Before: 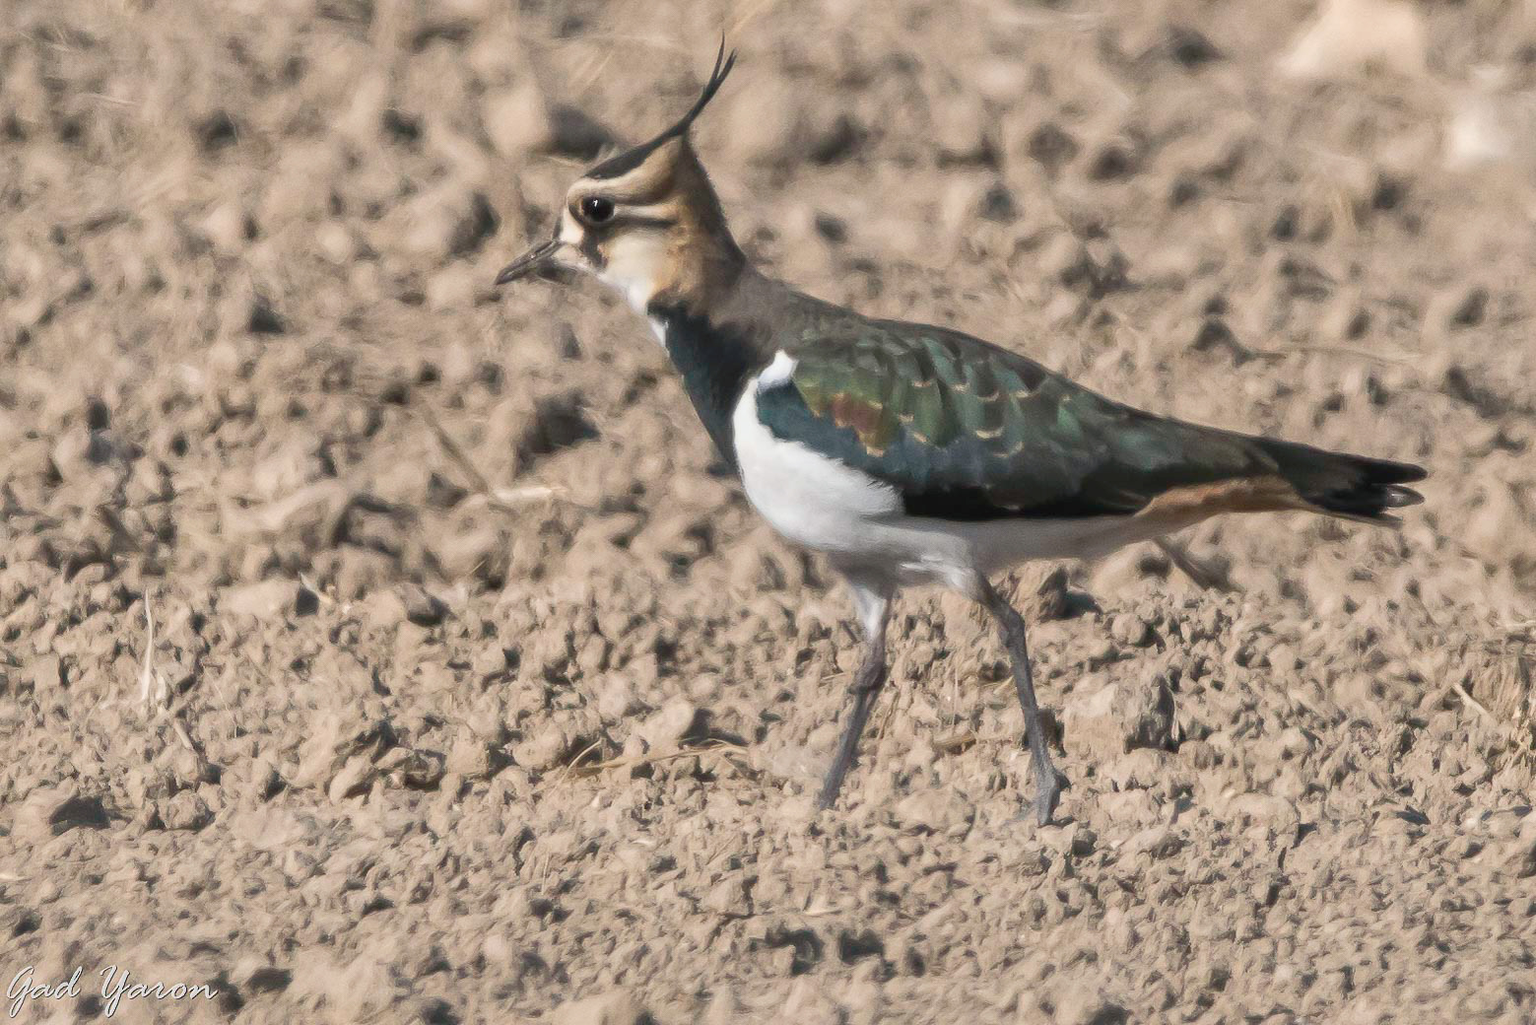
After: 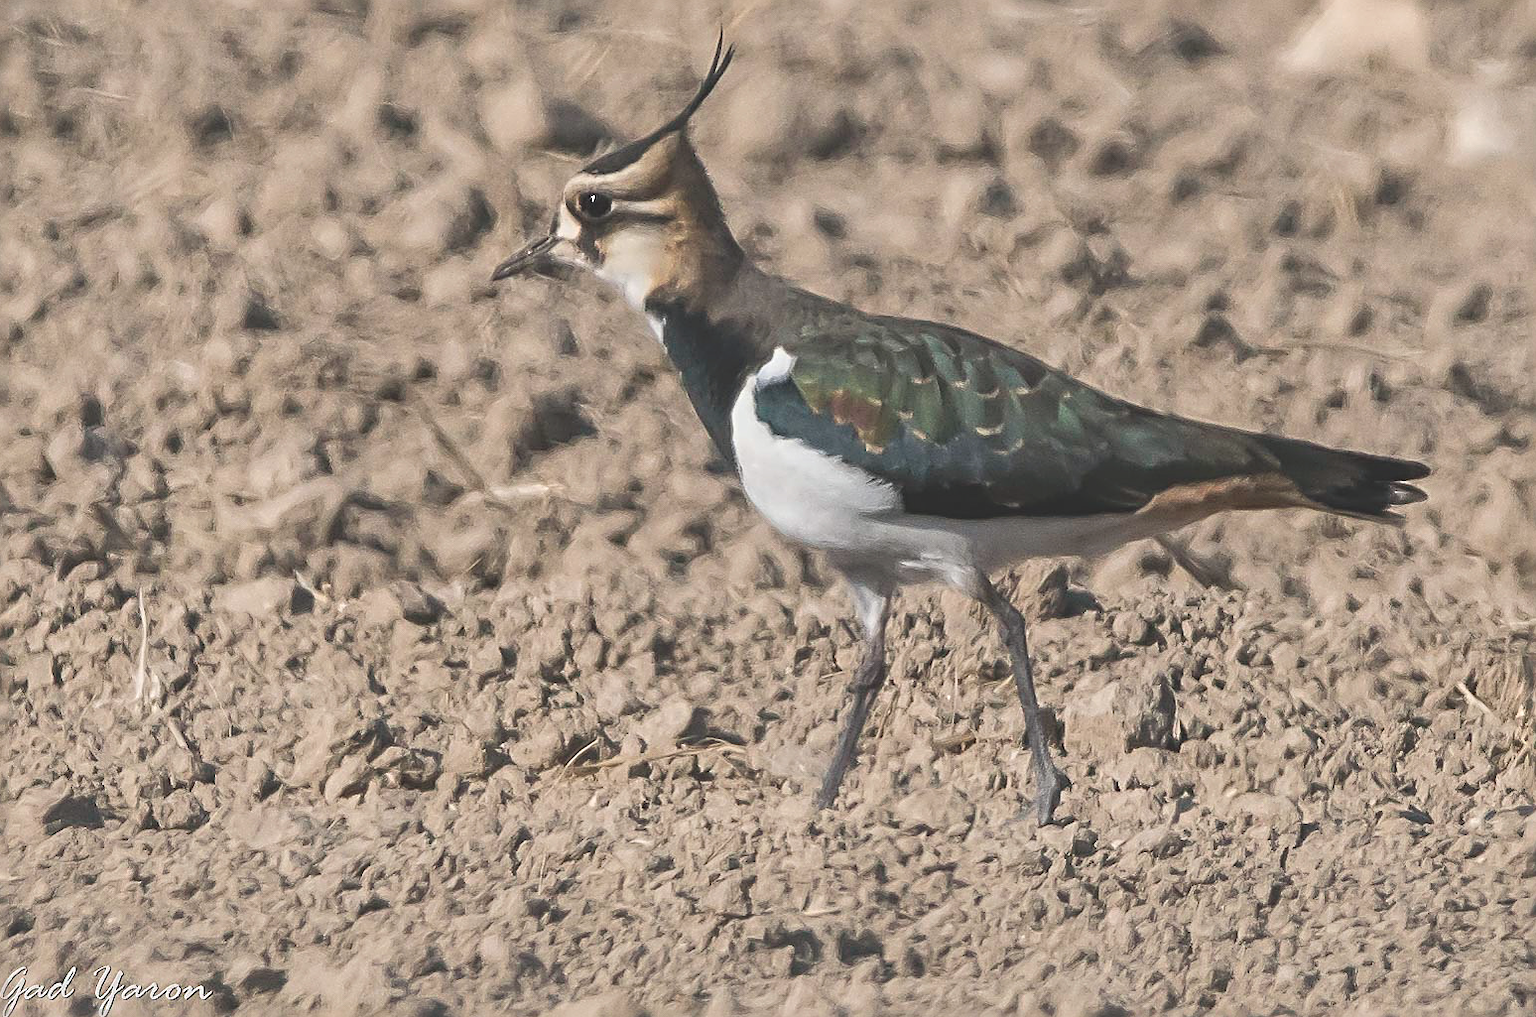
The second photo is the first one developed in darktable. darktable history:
sharpen: radius 2.974, amount 0.76
exposure: black level correction -0.026, exposure -0.117 EV, compensate exposure bias true, compensate highlight preservation false
crop: left 0.49%, top 0.625%, right 0.189%, bottom 0.815%
